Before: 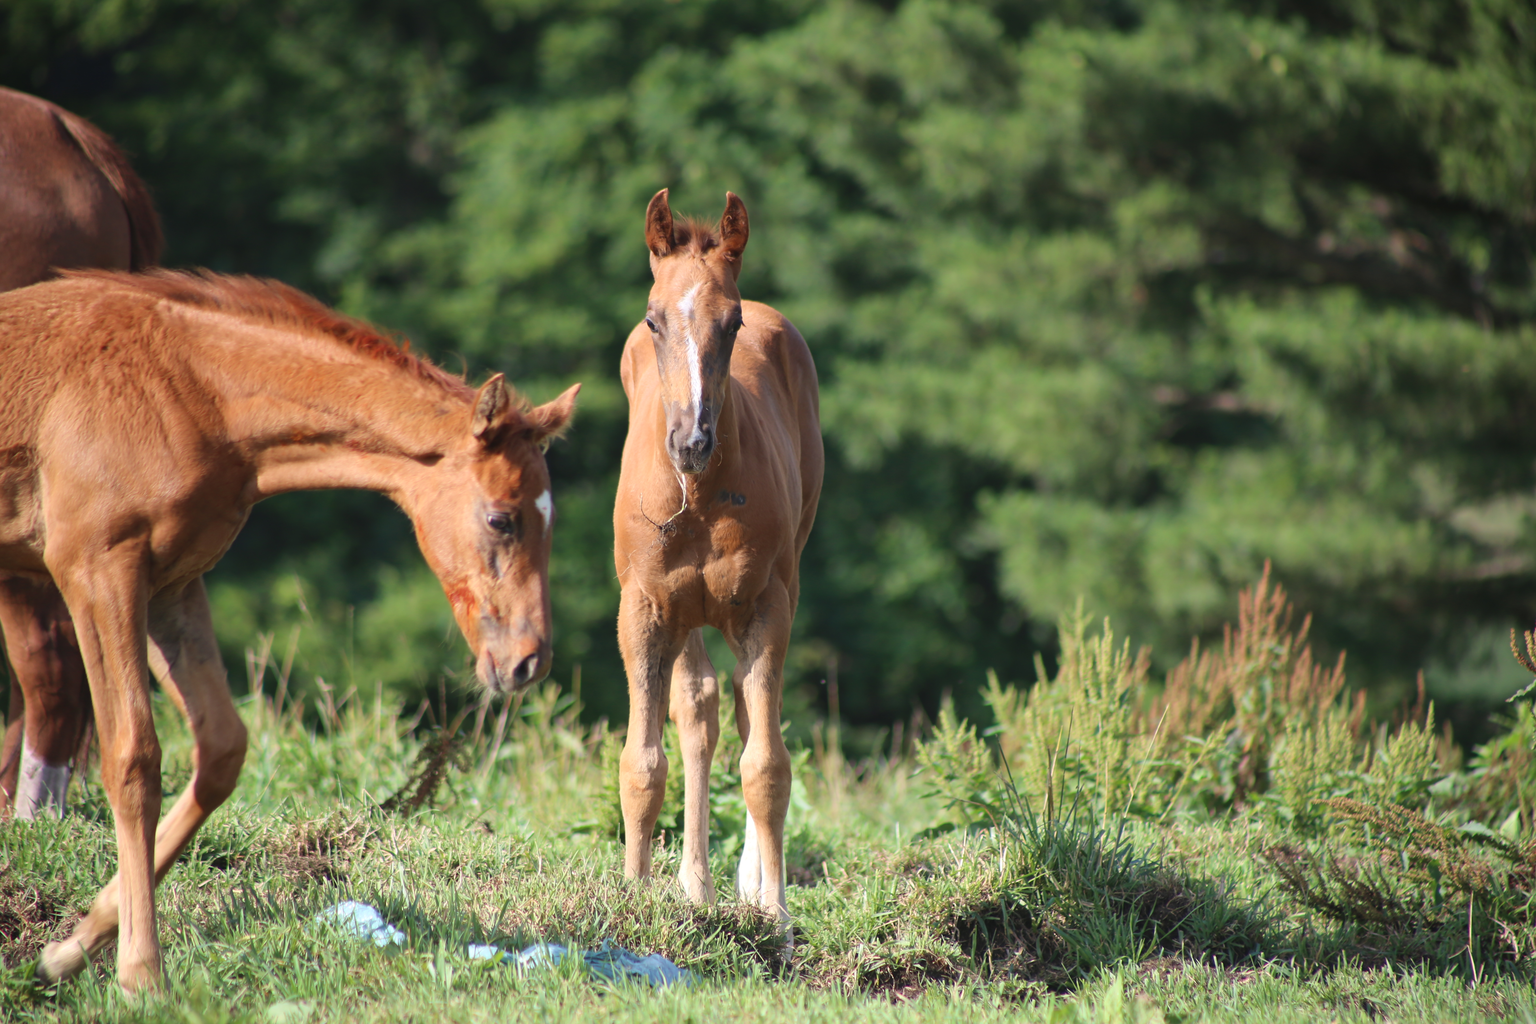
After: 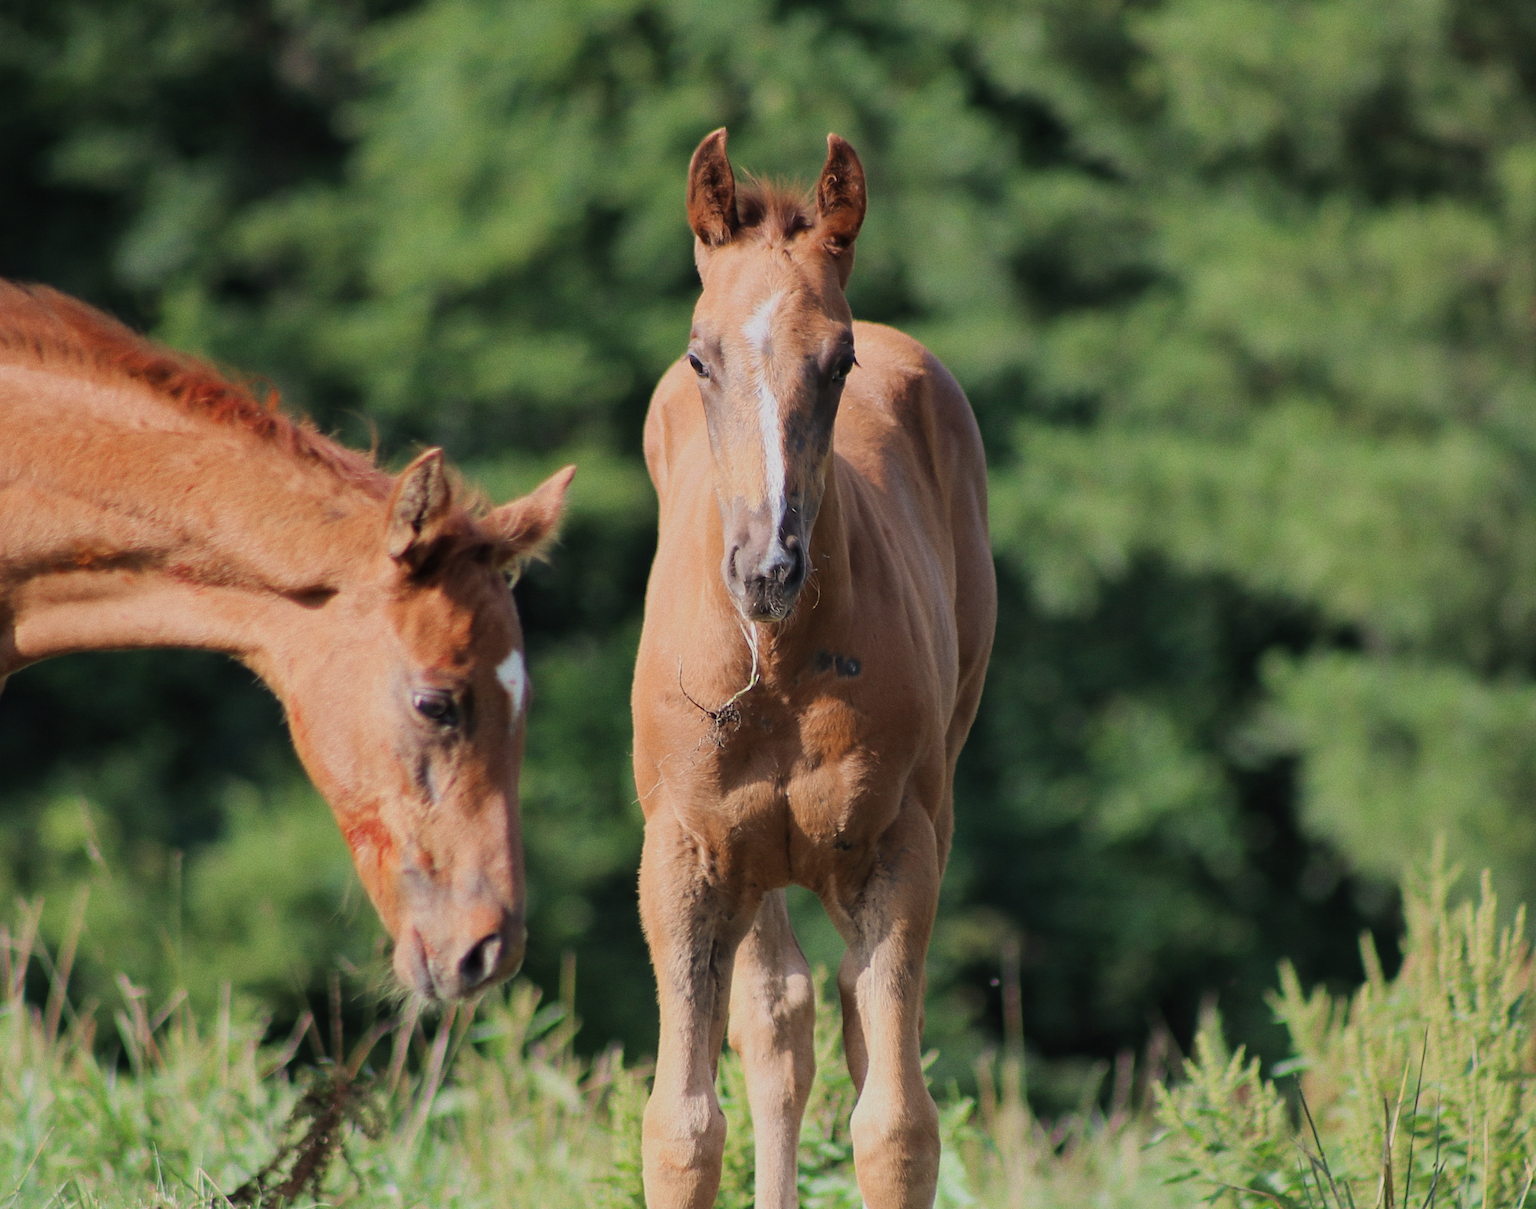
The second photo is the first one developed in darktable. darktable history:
exposure: exposure -0.05 EV
crop: left 16.202%, top 11.208%, right 26.045%, bottom 20.557%
filmic rgb: black relative exposure -7.65 EV, white relative exposure 4.56 EV, hardness 3.61
grain: coarseness 0.09 ISO
sharpen: on, module defaults
